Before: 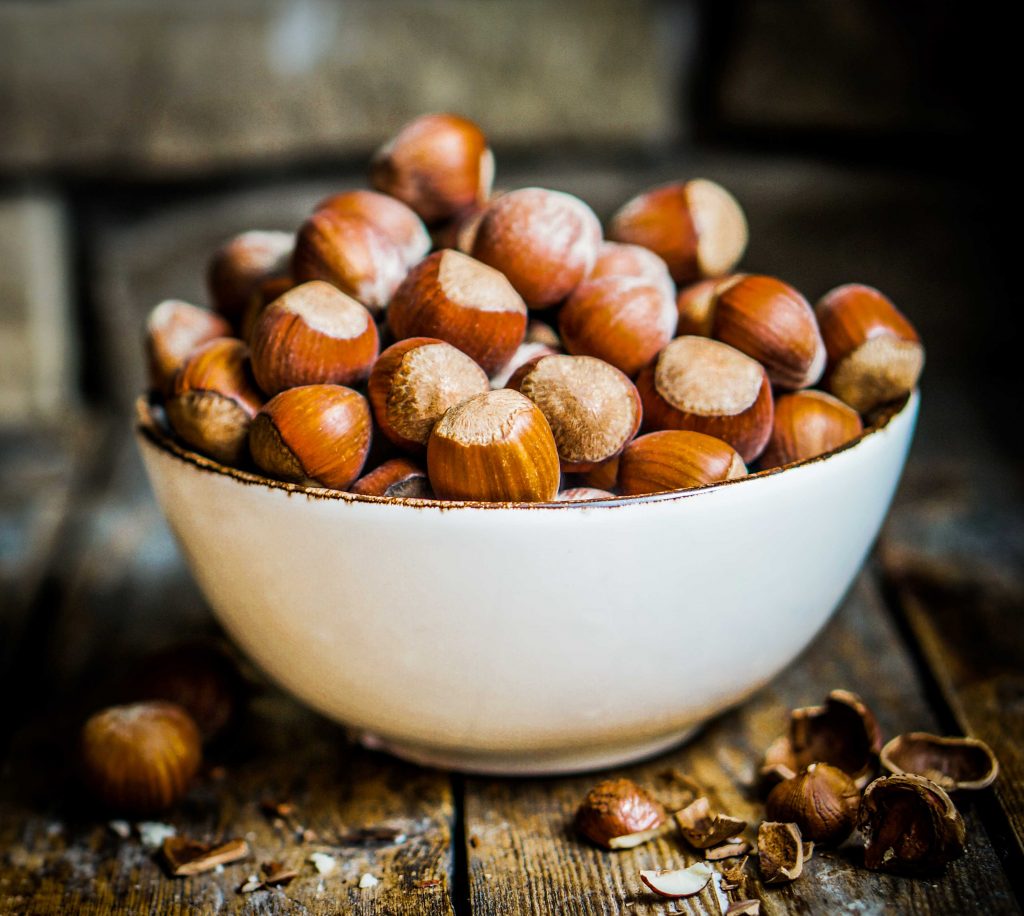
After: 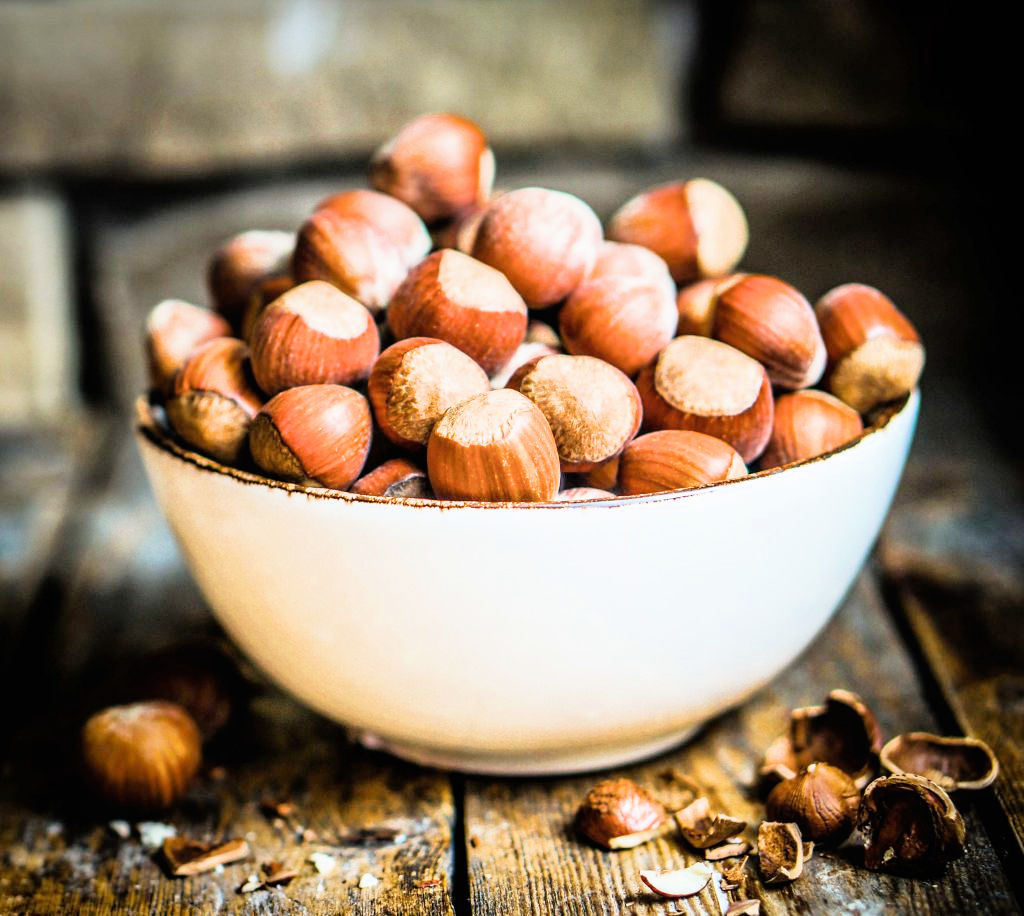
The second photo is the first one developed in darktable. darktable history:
exposure: black level correction 0, exposure 1.37 EV, compensate exposure bias true, compensate highlight preservation false
local contrast: mode bilateral grid, contrast 99, coarseness 100, detail 89%, midtone range 0.2
filmic rgb: black relative exposure -8.02 EV, white relative exposure 3.8 EV, hardness 4.38
tone equalizer: on, module defaults
